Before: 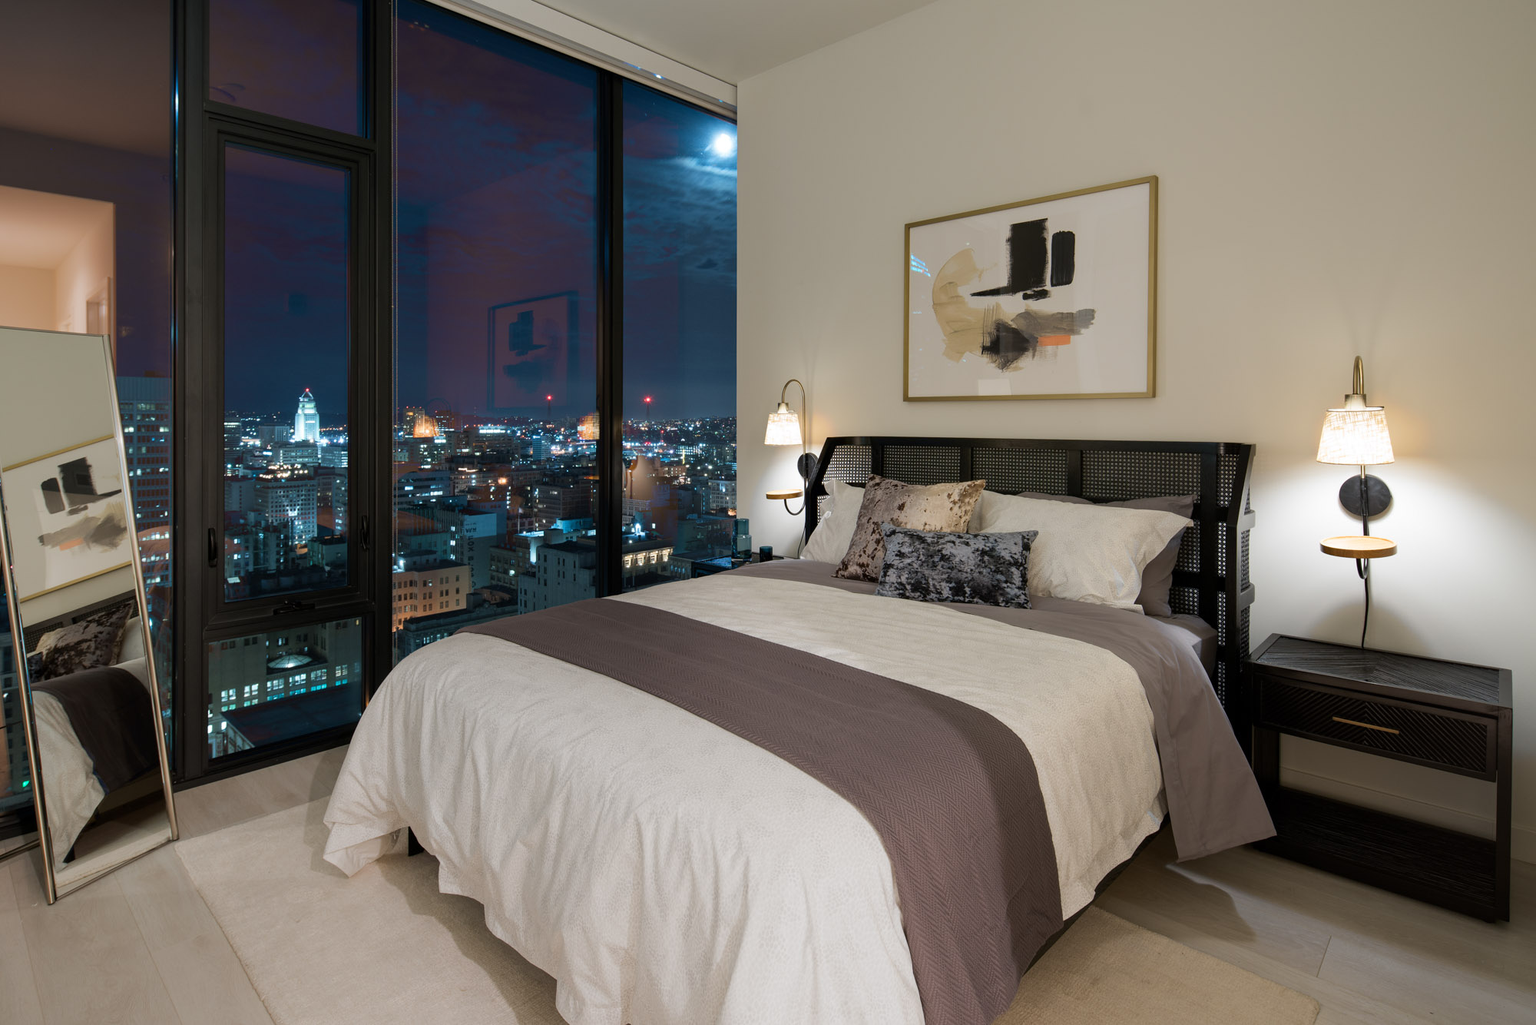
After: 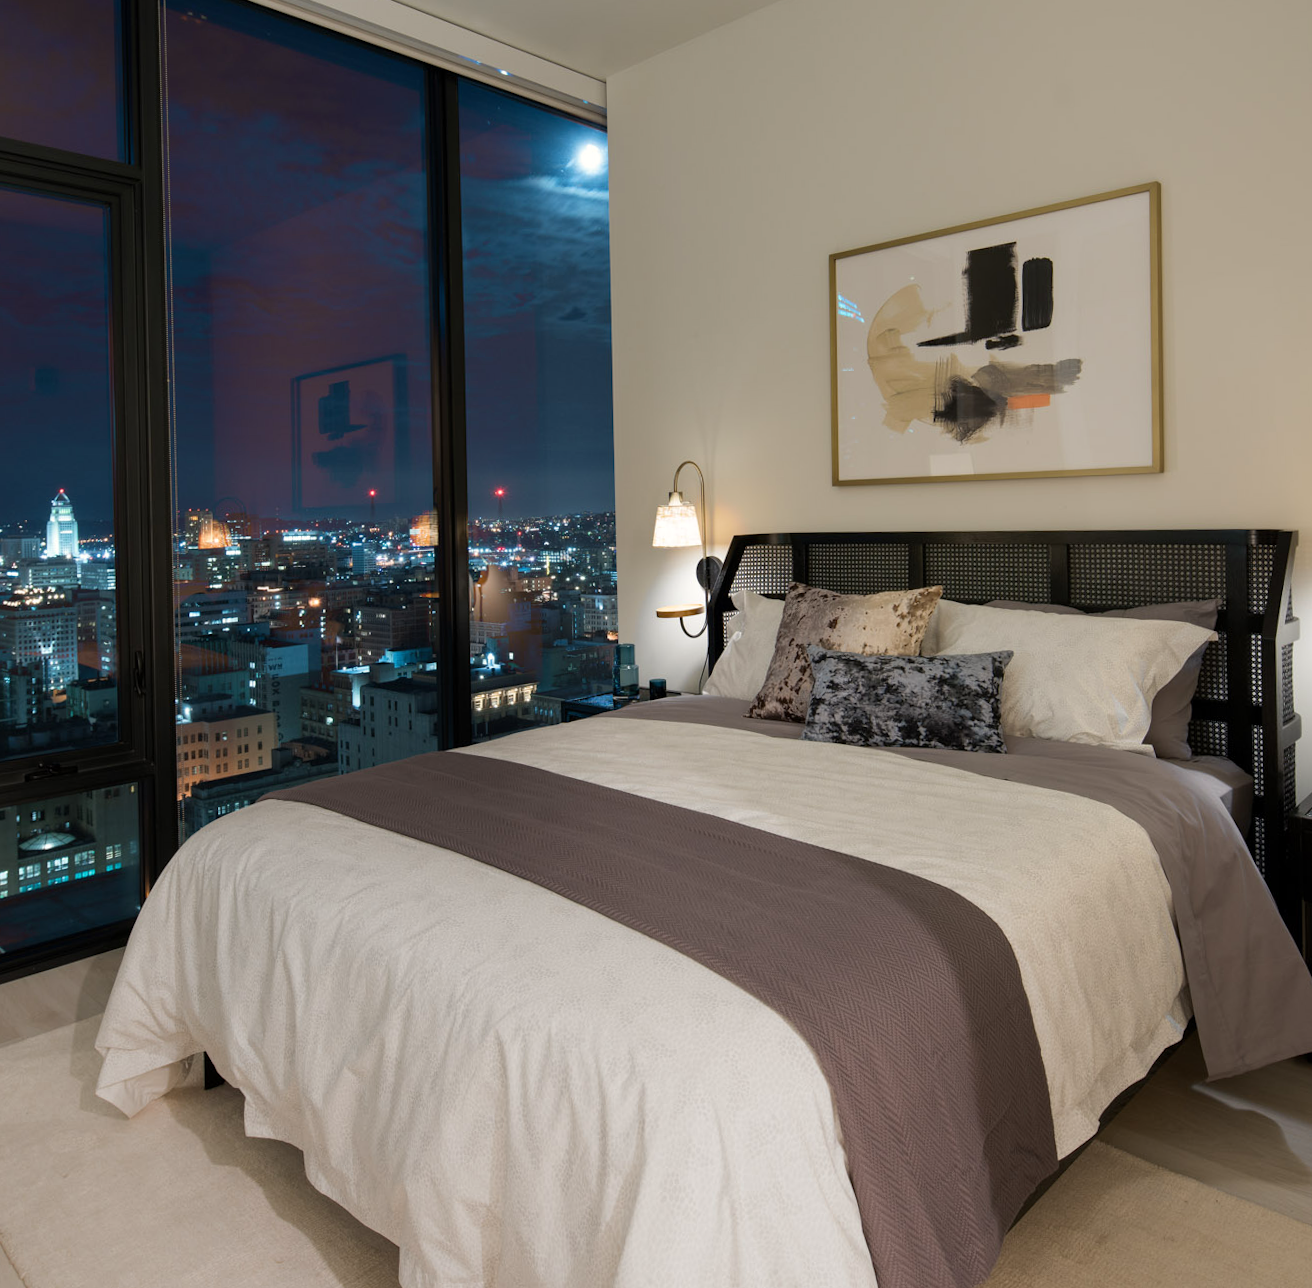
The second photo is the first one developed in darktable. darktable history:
white balance: red 1.009, blue 0.985
crop and rotate: left 15.754%, right 17.579%
rotate and perspective: rotation -1.32°, lens shift (horizontal) -0.031, crop left 0.015, crop right 0.985, crop top 0.047, crop bottom 0.982
